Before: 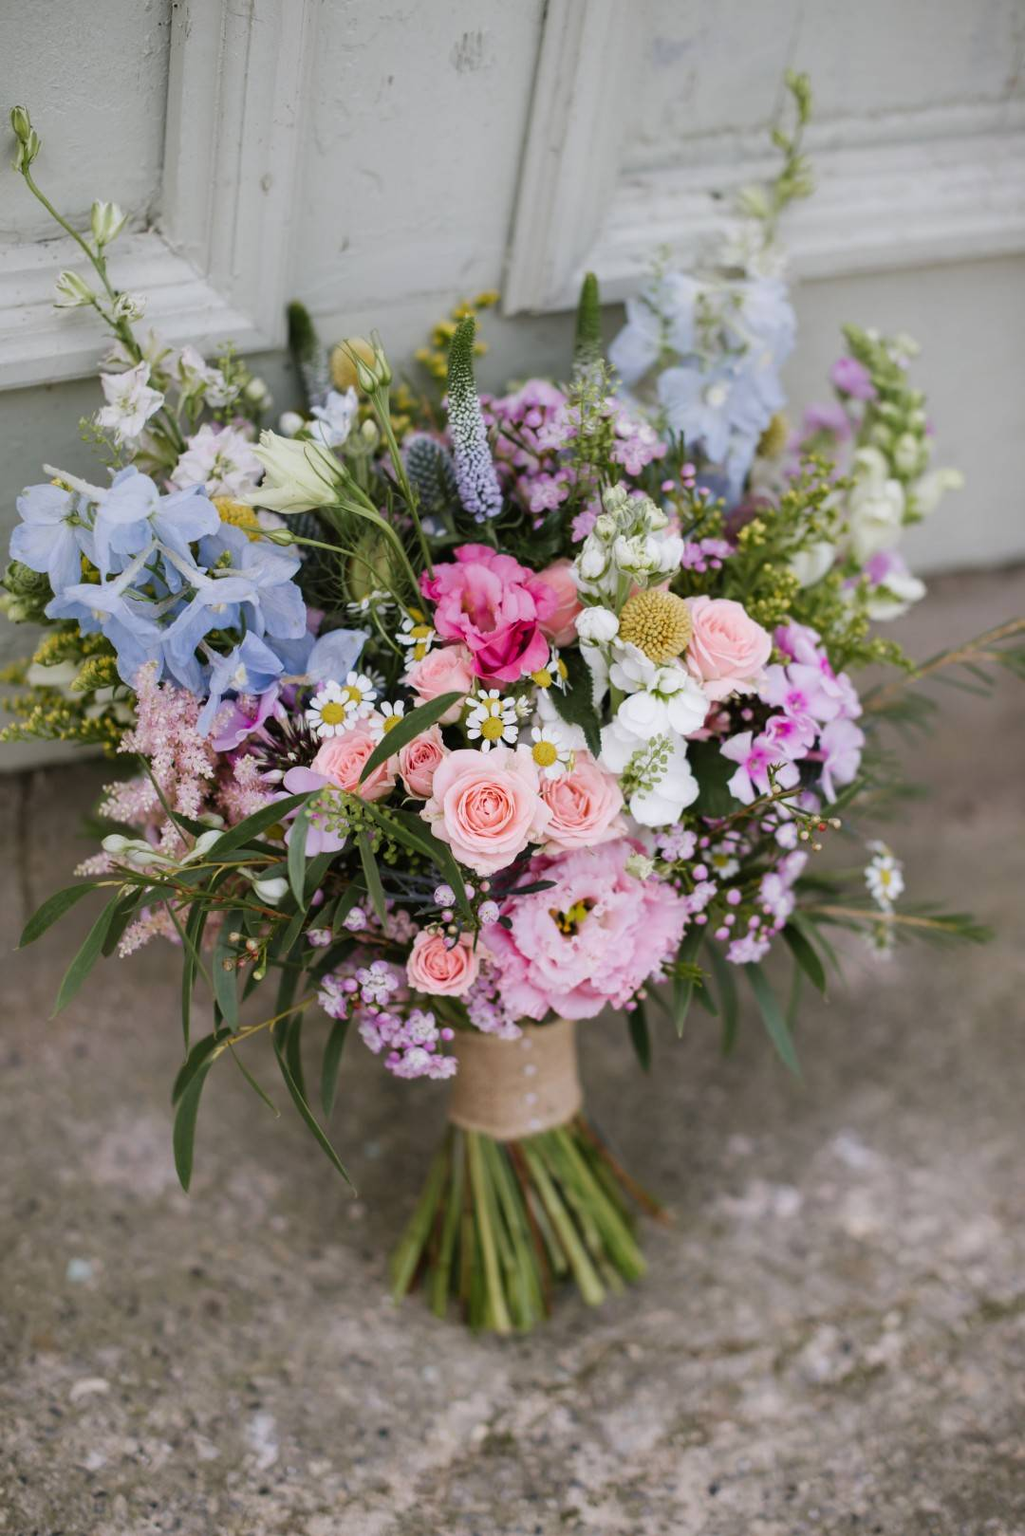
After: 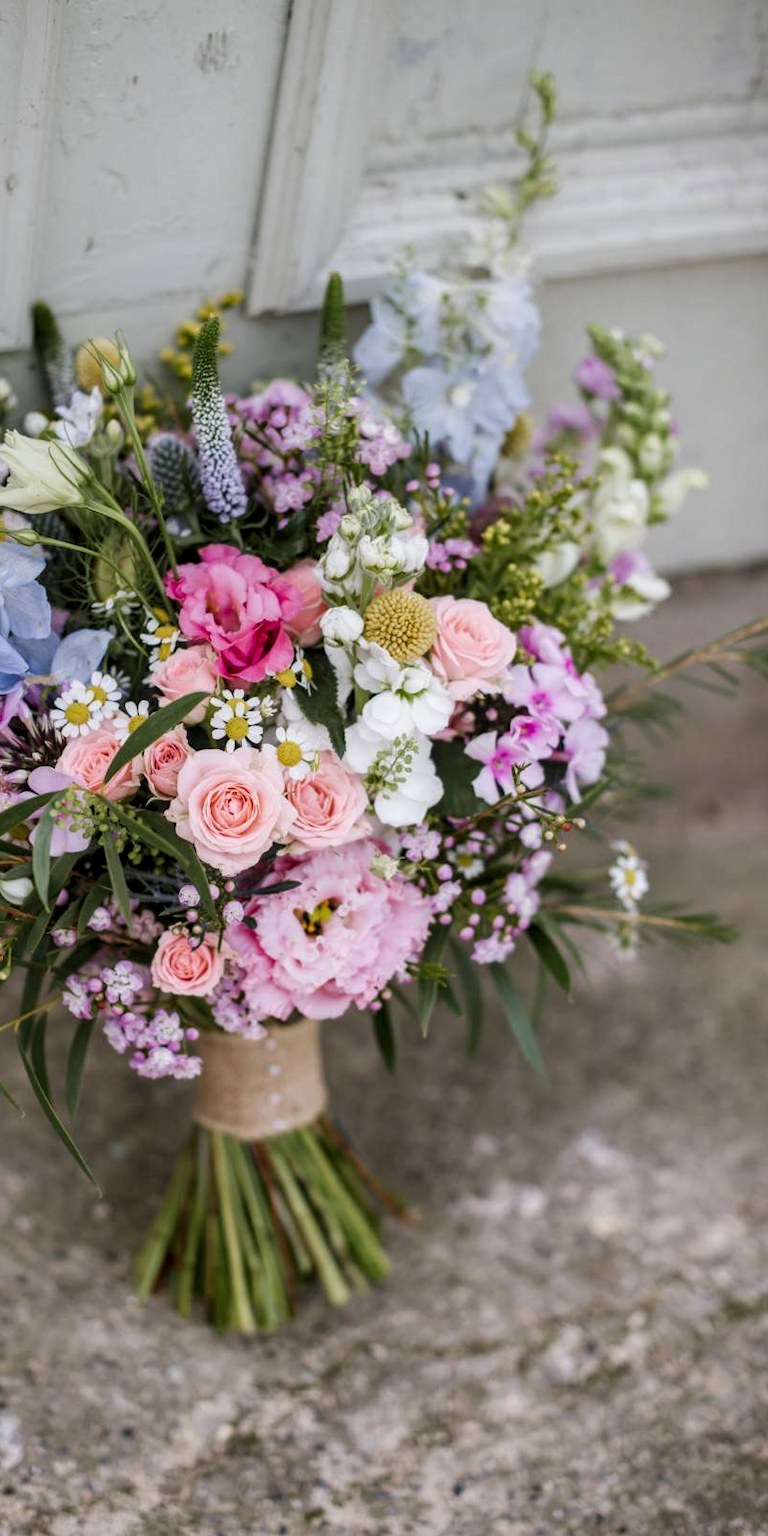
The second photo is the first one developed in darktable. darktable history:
crop and rotate: left 24.983%
local contrast: detail 130%
